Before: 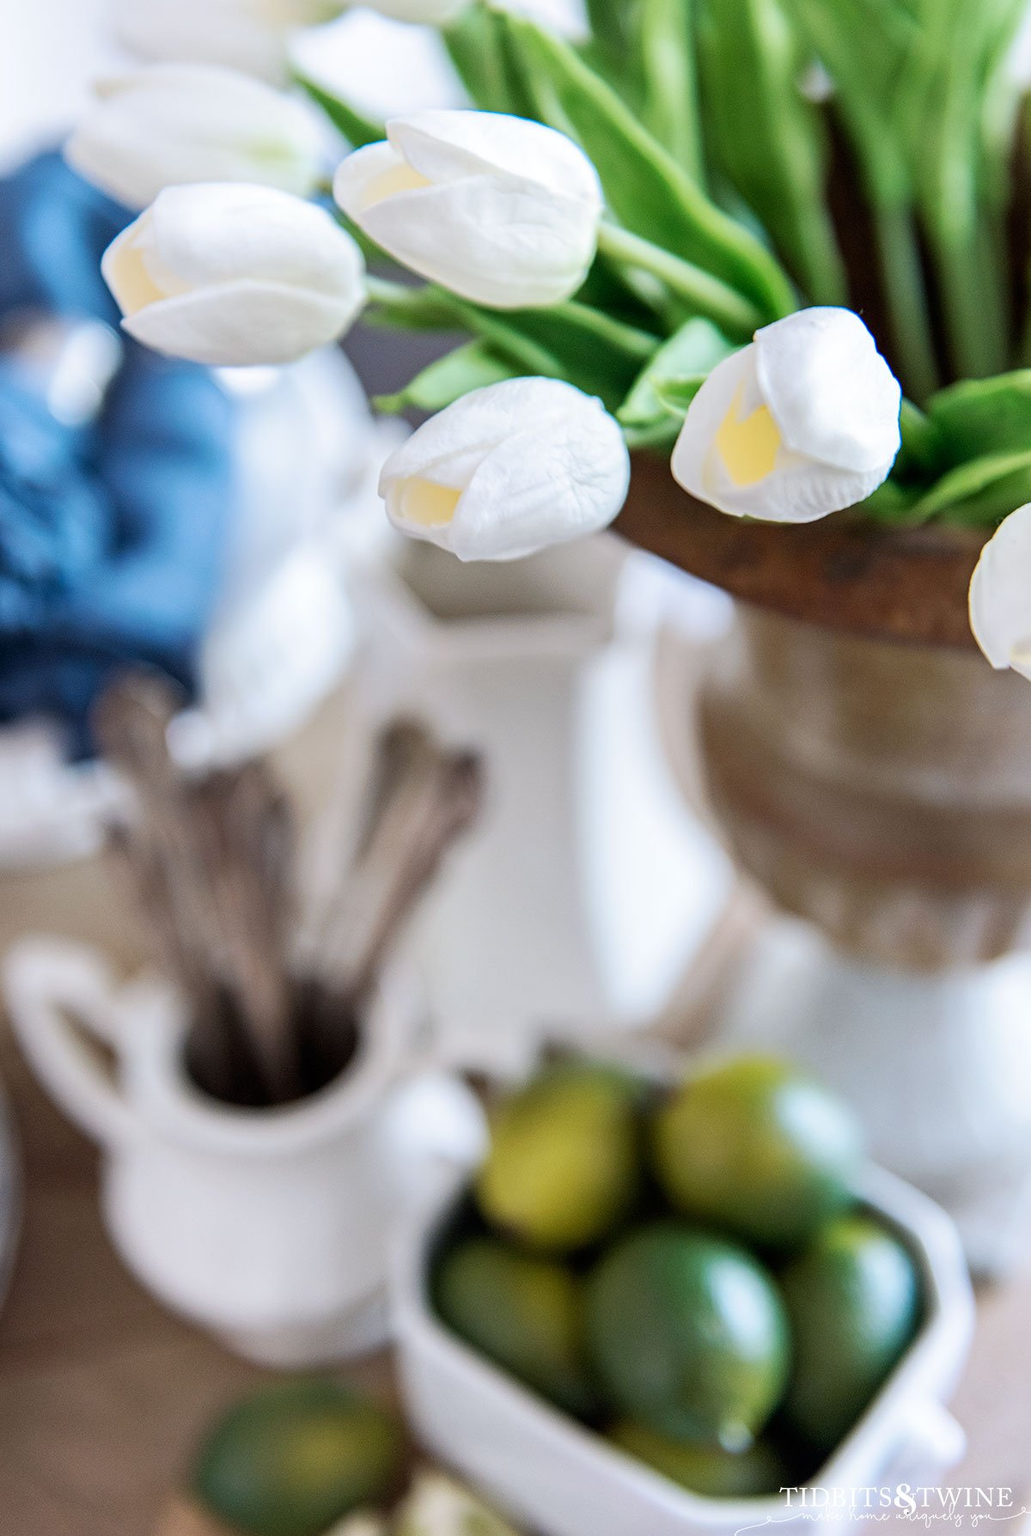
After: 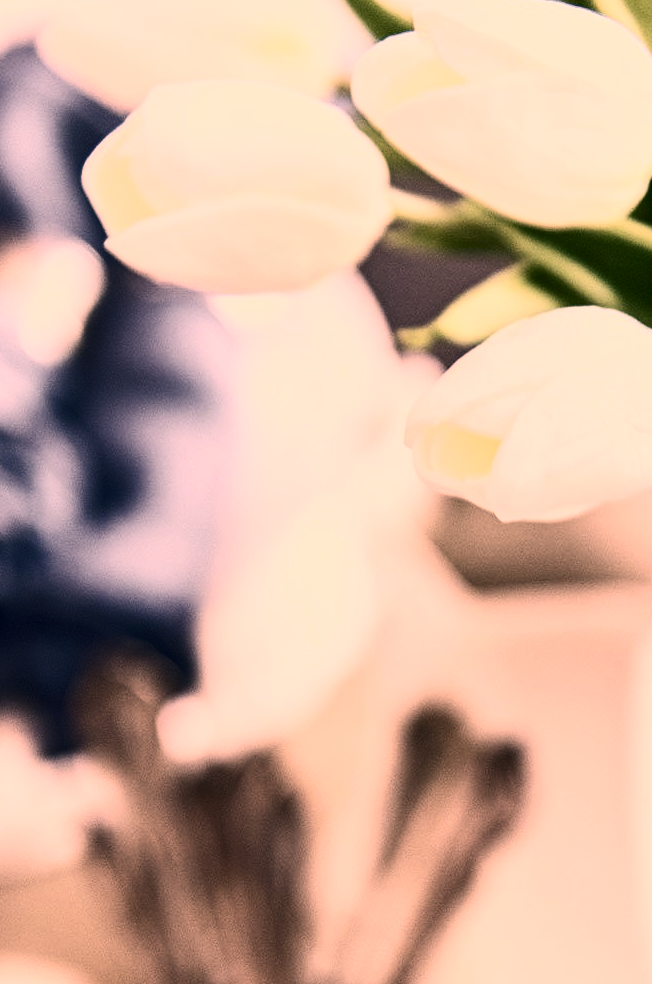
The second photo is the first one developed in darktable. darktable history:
crop and rotate: left 3.025%, top 7.395%, right 42.566%, bottom 37.538%
contrast brightness saturation: contrast 0.496, saturation -0.094
color correction: highlights a* 39.53, highlights b* 39.83, saturation 0.69
